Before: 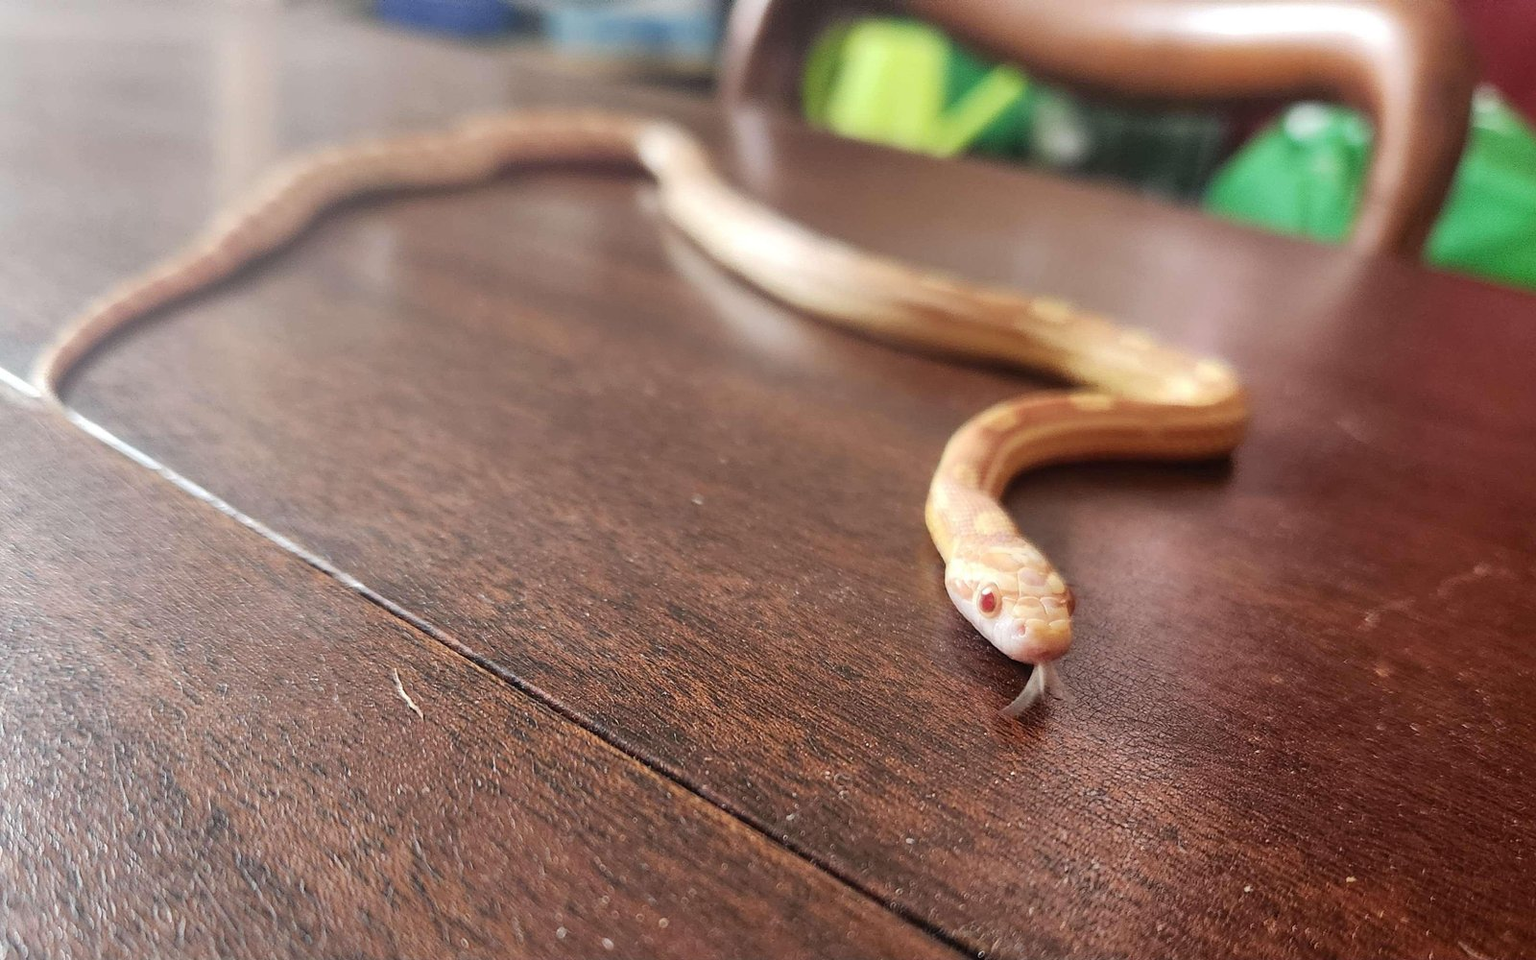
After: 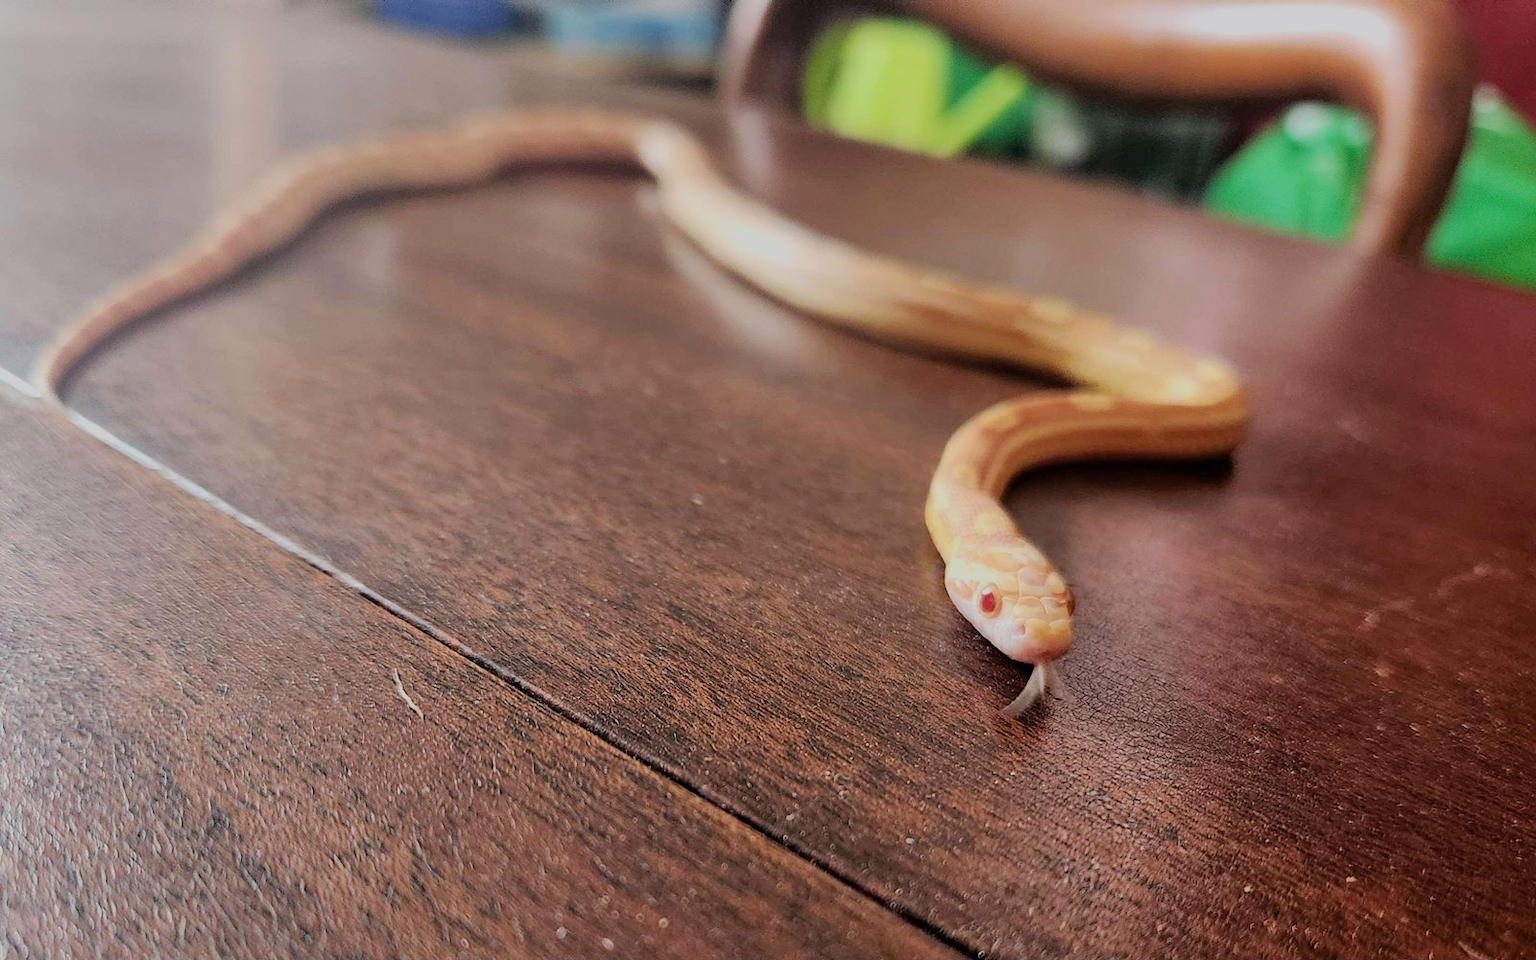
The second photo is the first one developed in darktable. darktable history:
haze removal: compatibility mode true, adaptive false
filmic rgb: black relative exposure -7.15 EV, white relative exposure 5.36 EV, hardness 3.02, color science v6 (2022)
